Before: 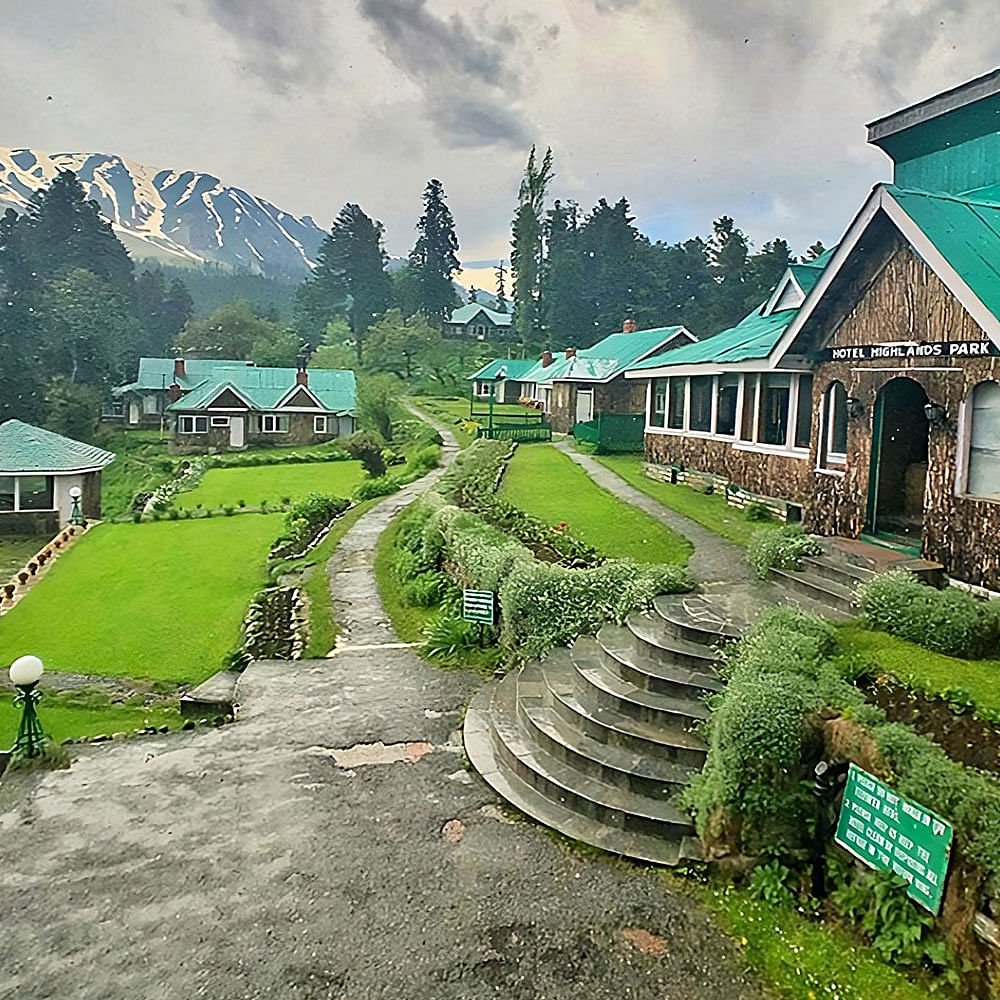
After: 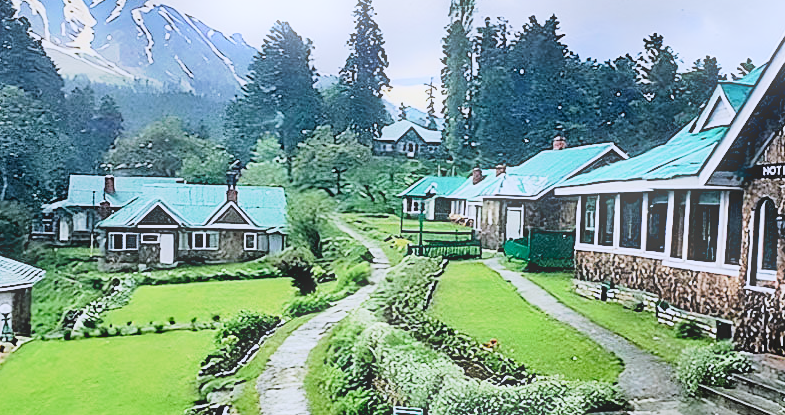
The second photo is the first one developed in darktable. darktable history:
white balance: red 1.004, blue 1.096
color calibration: x 0.37, y 0.382, temperature 4313.32 K
bloom: size 5%, threshold 95%, strength 15%
crop: left 7.036%, top 18.398%, right 14.379%, bottom 40.043%
filmic rgb: black relative exposure -5 EV, hardness 2.88, contrast 1.5
tone curve: curves: ch0 [(0, 0) (0.003, 0.059) (0.011, 0.059) (0.025, 0.057) (0.044, 0.055) (0.069, 0.057) (0.1, 0.083) (0.136, 0.128) (0.177, 0.185) (0.224, 0.242) (0.277, 0.308) (0.335, 0.383) (0.399, 0.468) (0.468, 0.547) (0.543, 0.632) (0.623, 0.71) (0.709, 0.801) (0.801, 0.859) (0.898, 0.922) (1, 1)], preserve colors none
exposure: exposure -0.072 EV, compensate highlight preservation false
